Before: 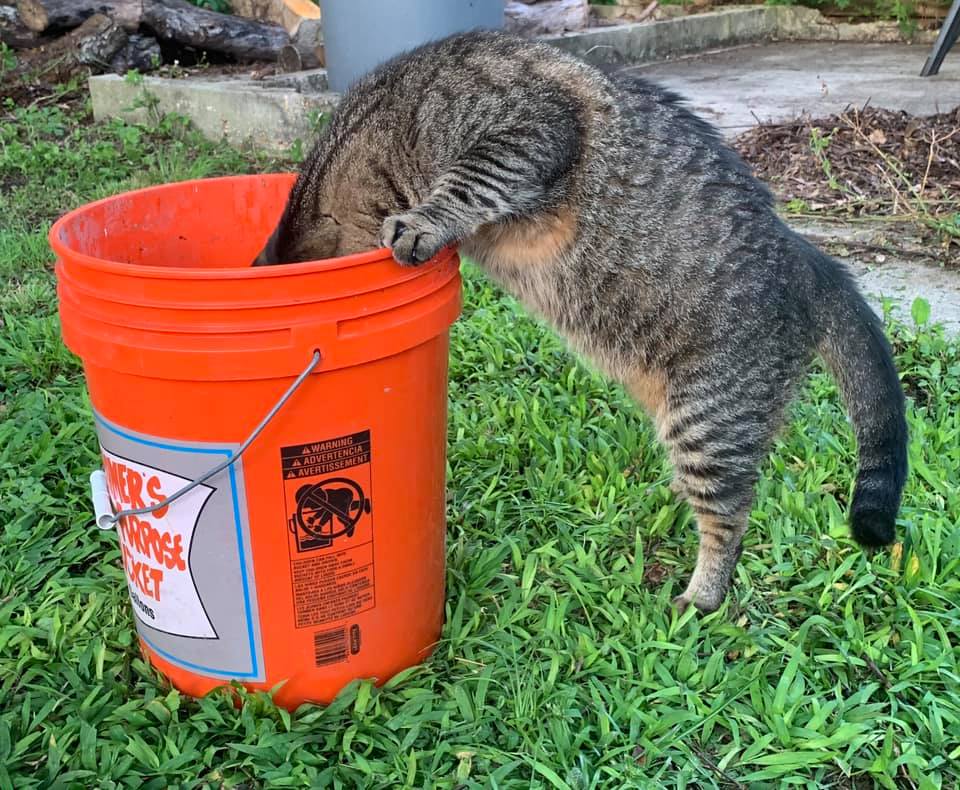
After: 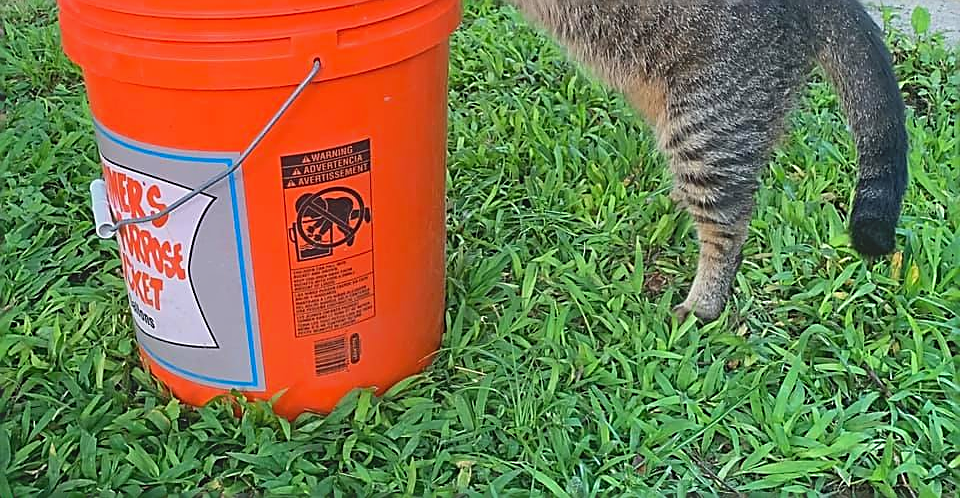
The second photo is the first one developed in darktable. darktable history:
local contrast: detail 69%
sharpen: radius 1.656, amount 1.298
crop and rotate: top 36.915%
